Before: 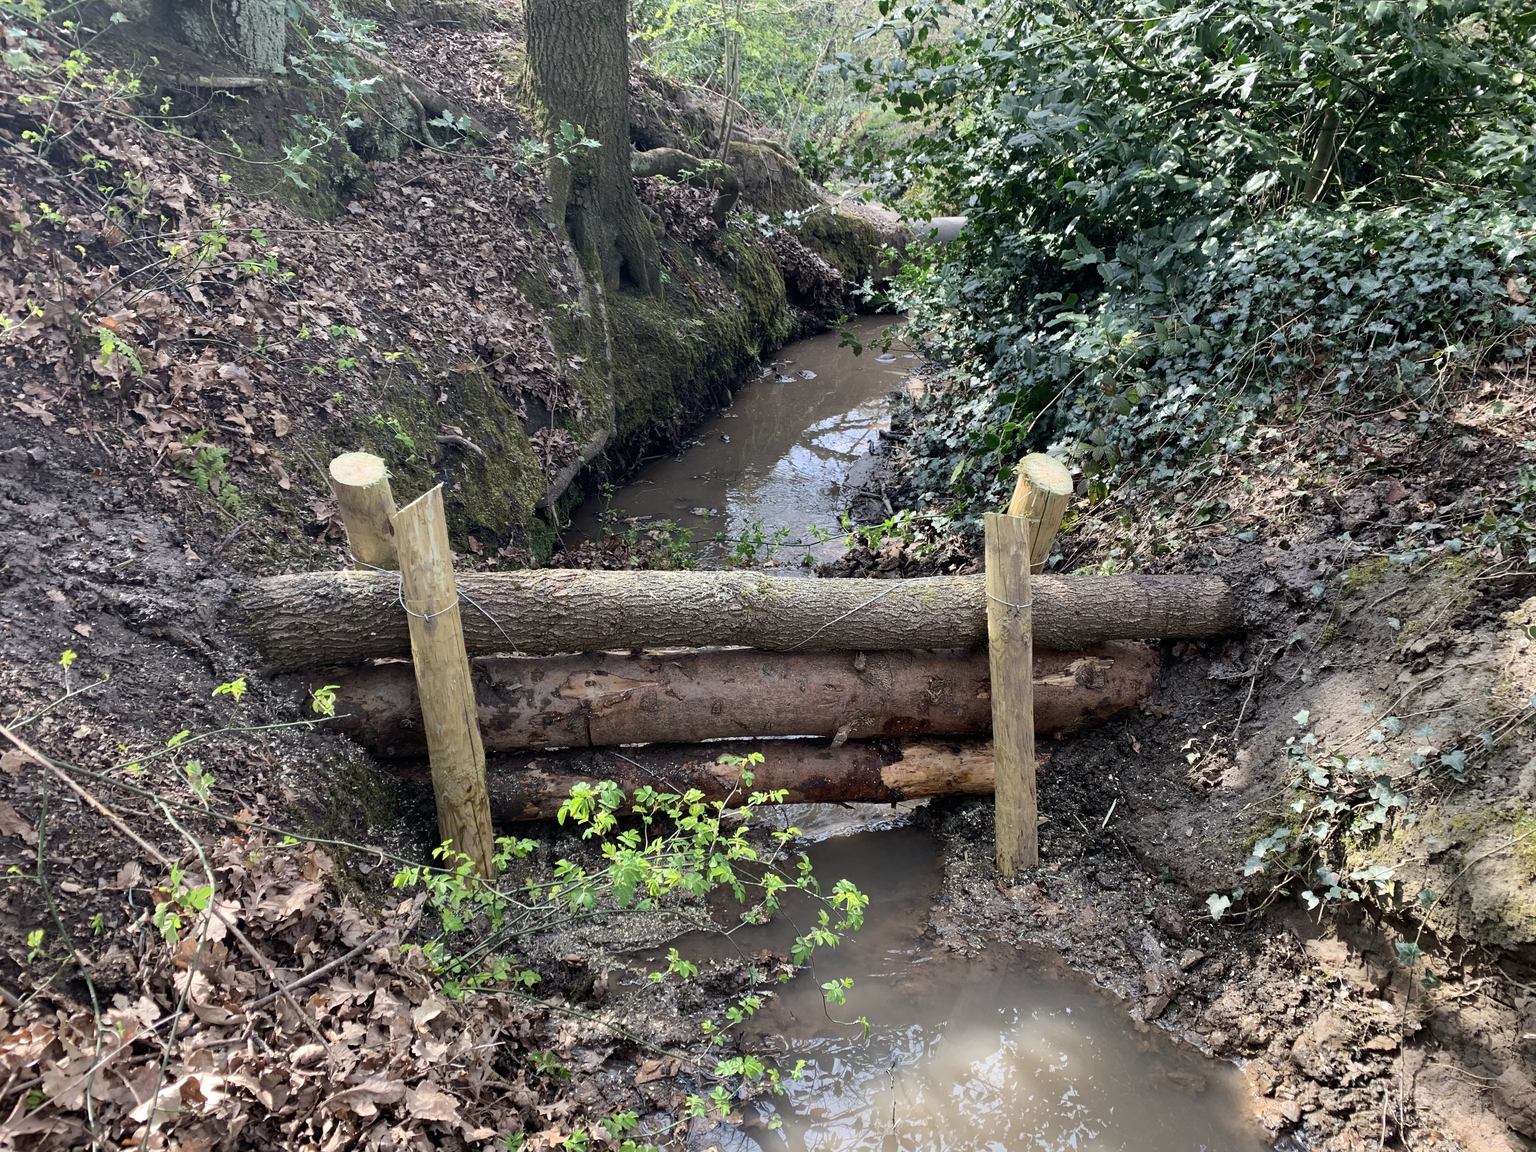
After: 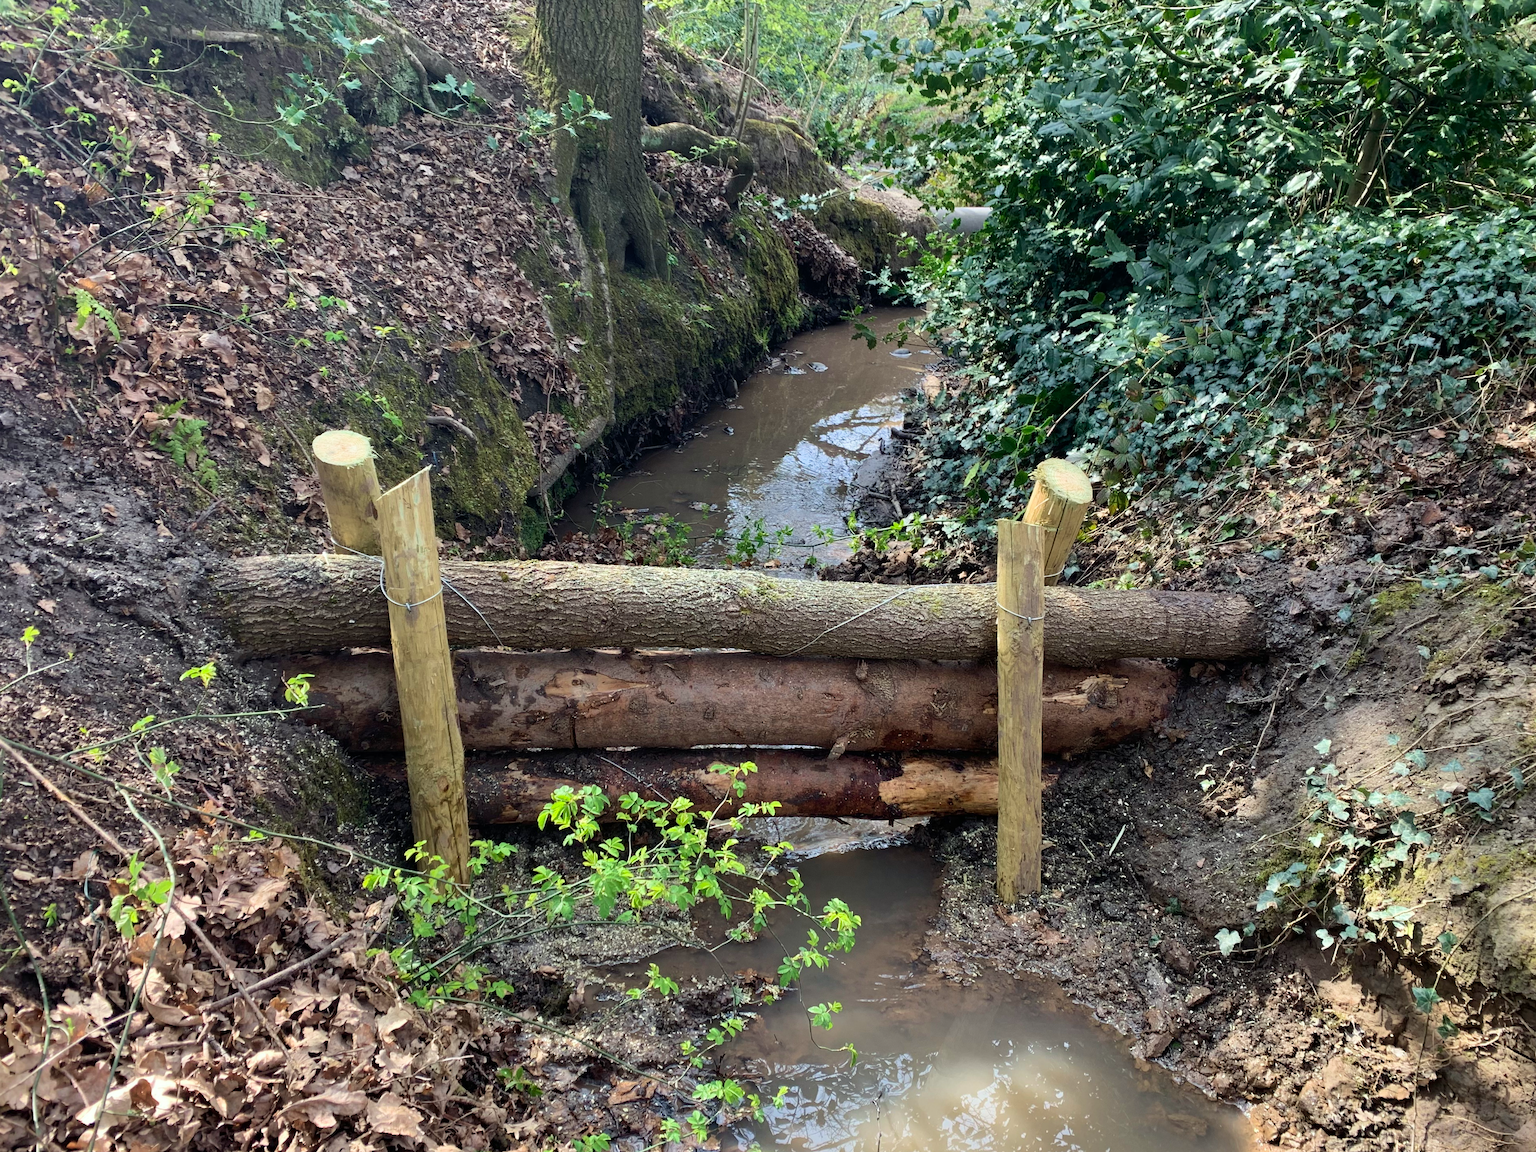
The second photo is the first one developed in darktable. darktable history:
color correction: highlights a* -2.47, highlights b* 2.32
velvia: on, module defaults
crop and rotate: angle -2.21°
